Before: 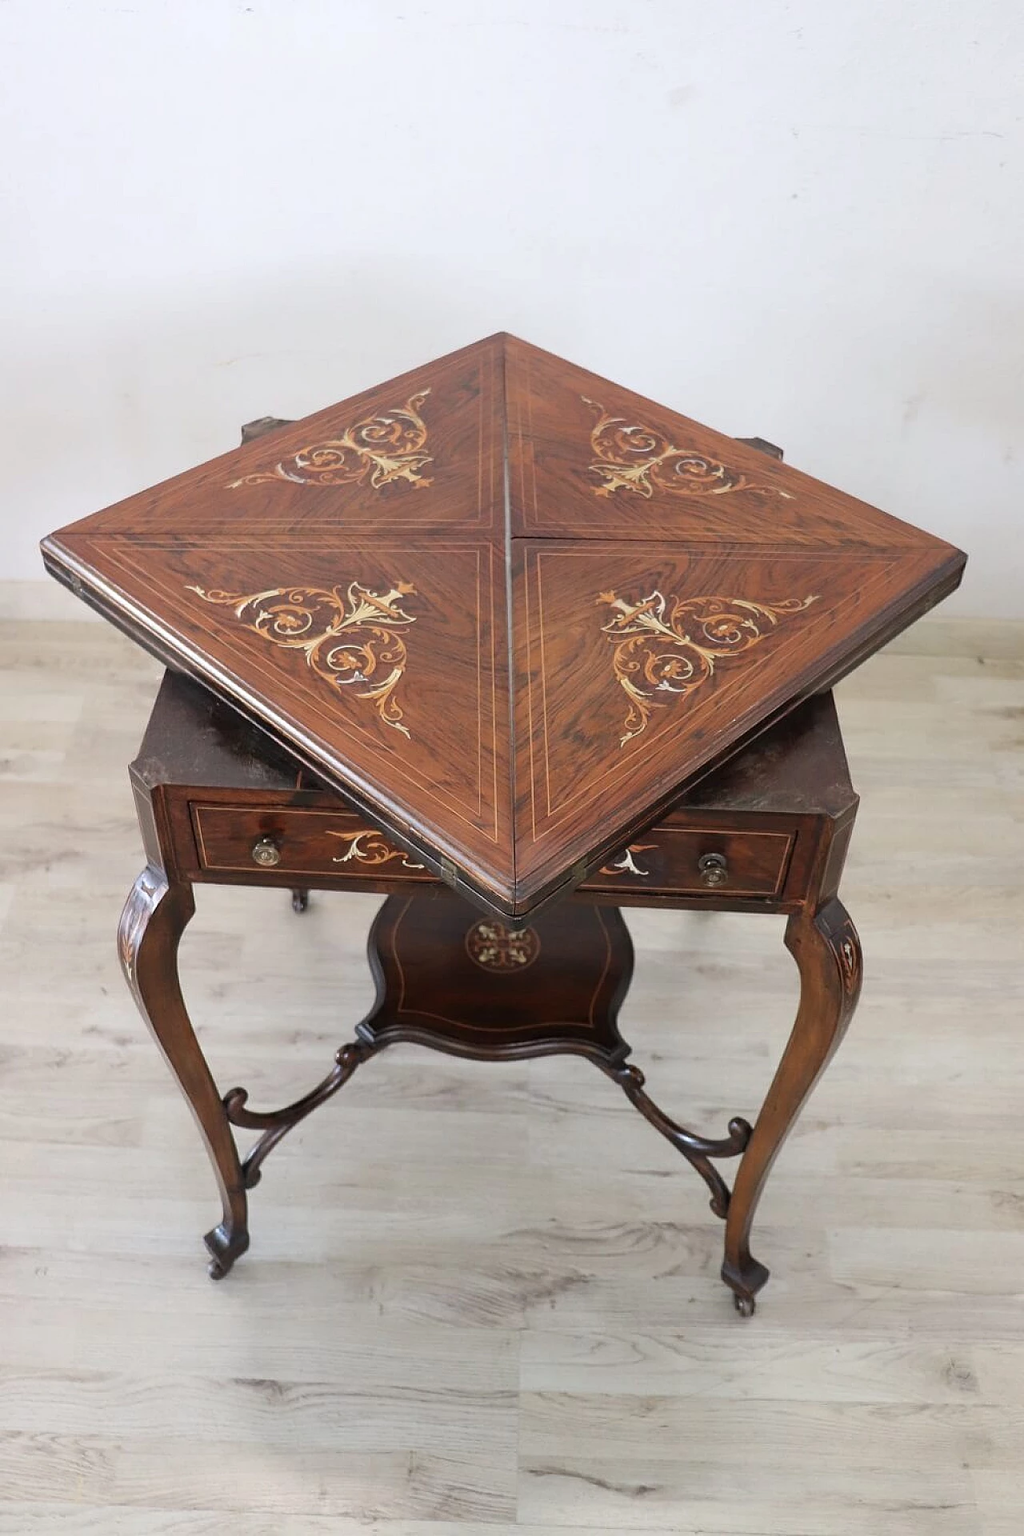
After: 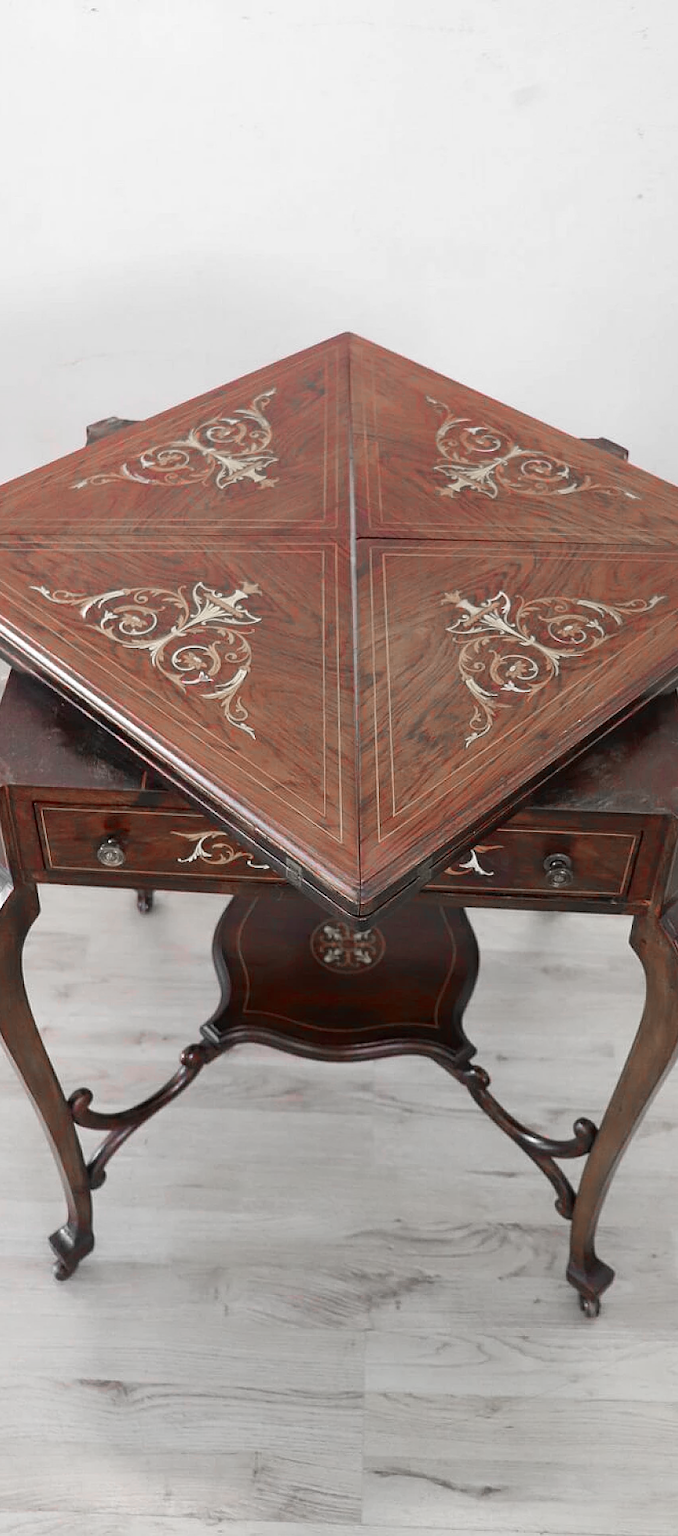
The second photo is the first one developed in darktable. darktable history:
color zones: curves: ch1 [(0, 0.831) (0.08, 0.771) (0.157, 0.268) (0.241, 0.207) (0.562, -0.005) (0.714, -0.013) (0.876, 0.01) (1, 0.831)]
crop and rotate: left 15.18%, right 18.557%
